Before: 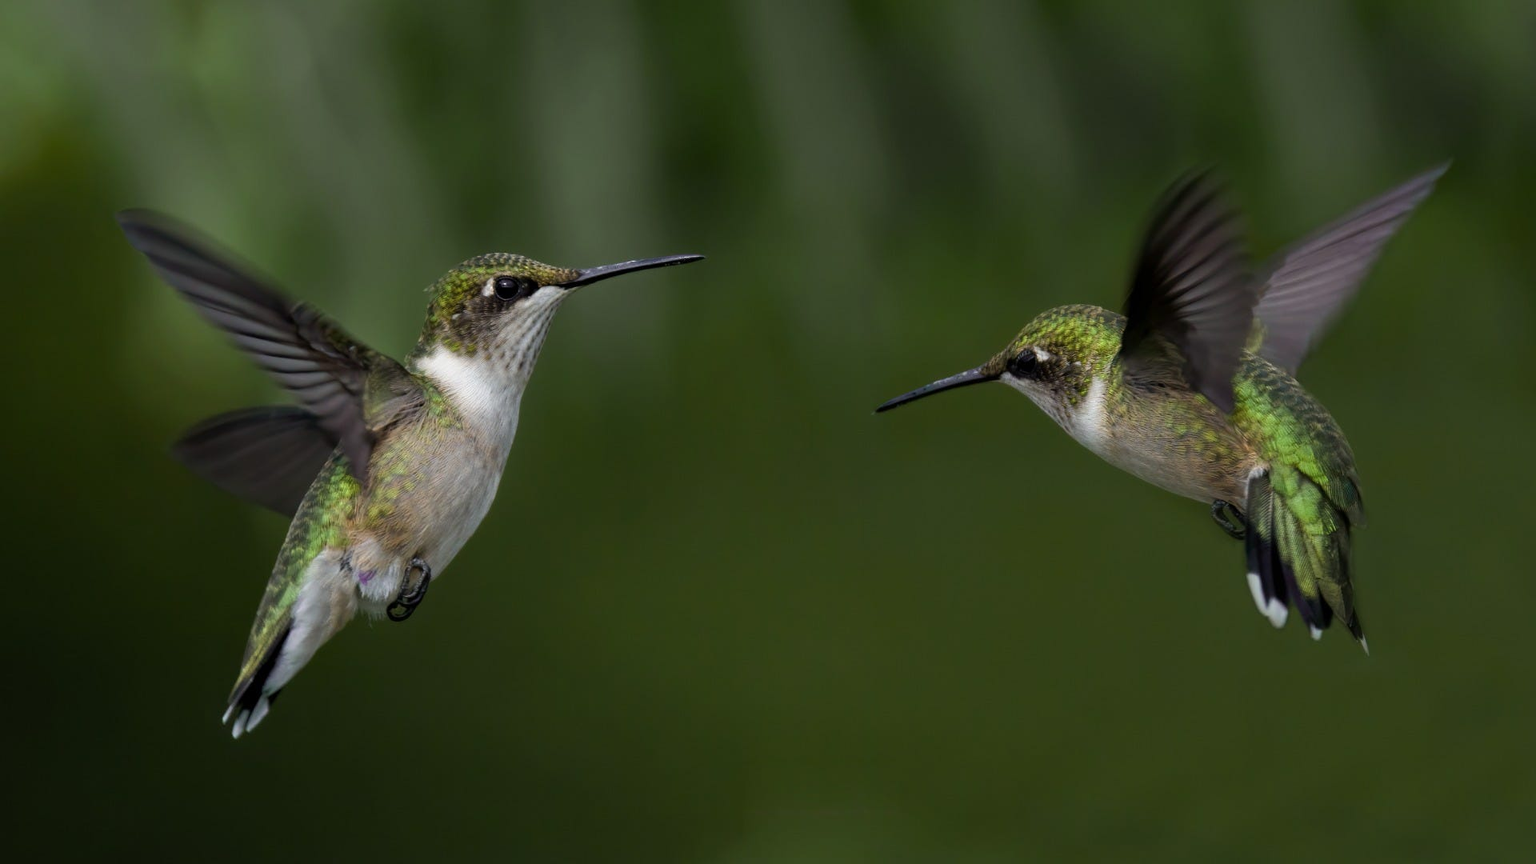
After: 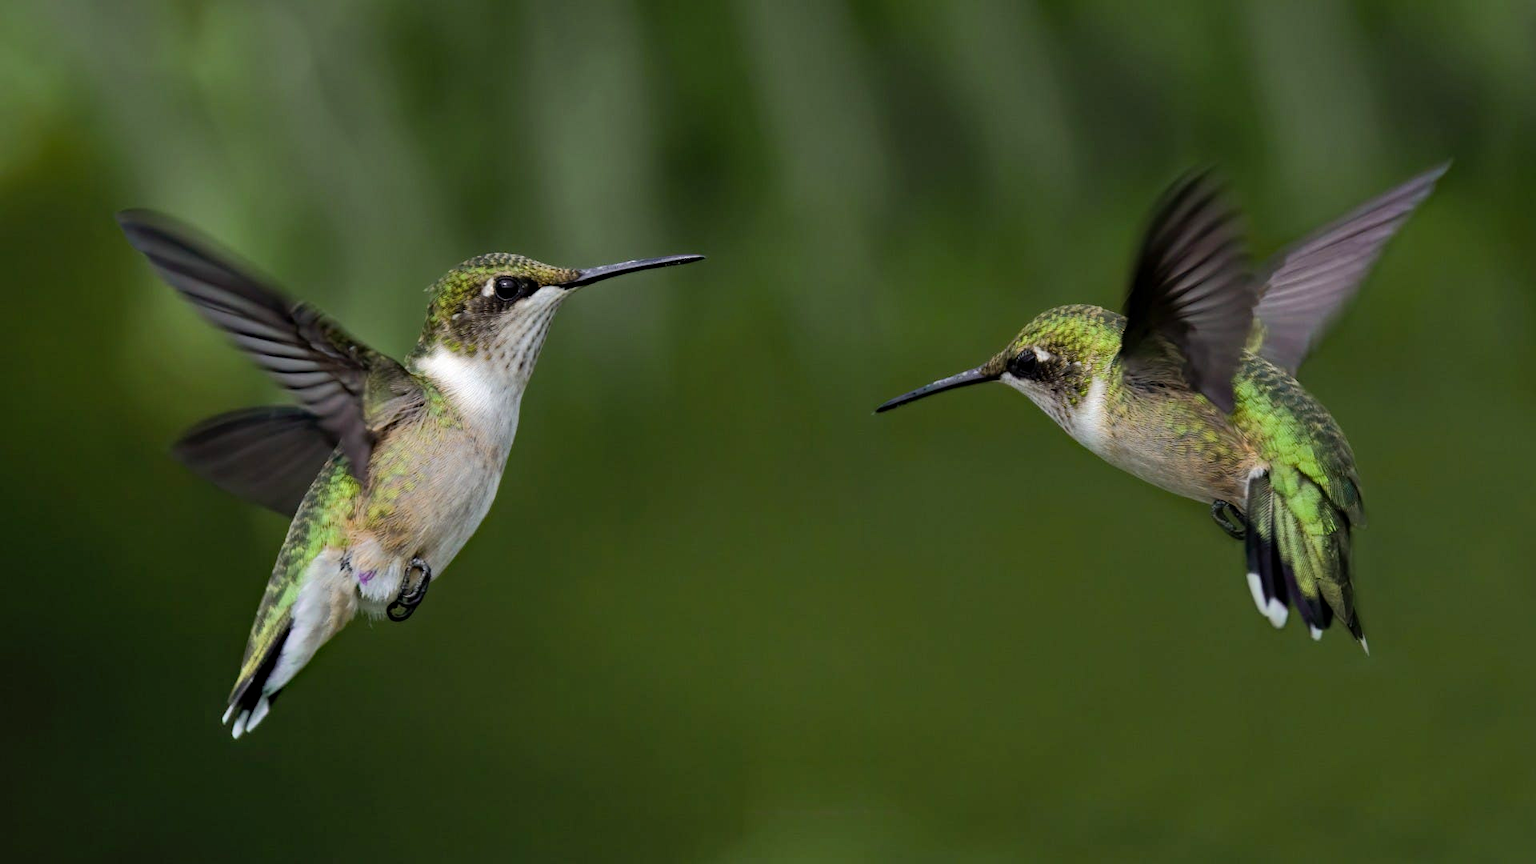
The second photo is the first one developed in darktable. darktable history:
shadows and highlights: radius 264.94, soften with gaussian
haze removal: compatibility mode true, adaptive false
